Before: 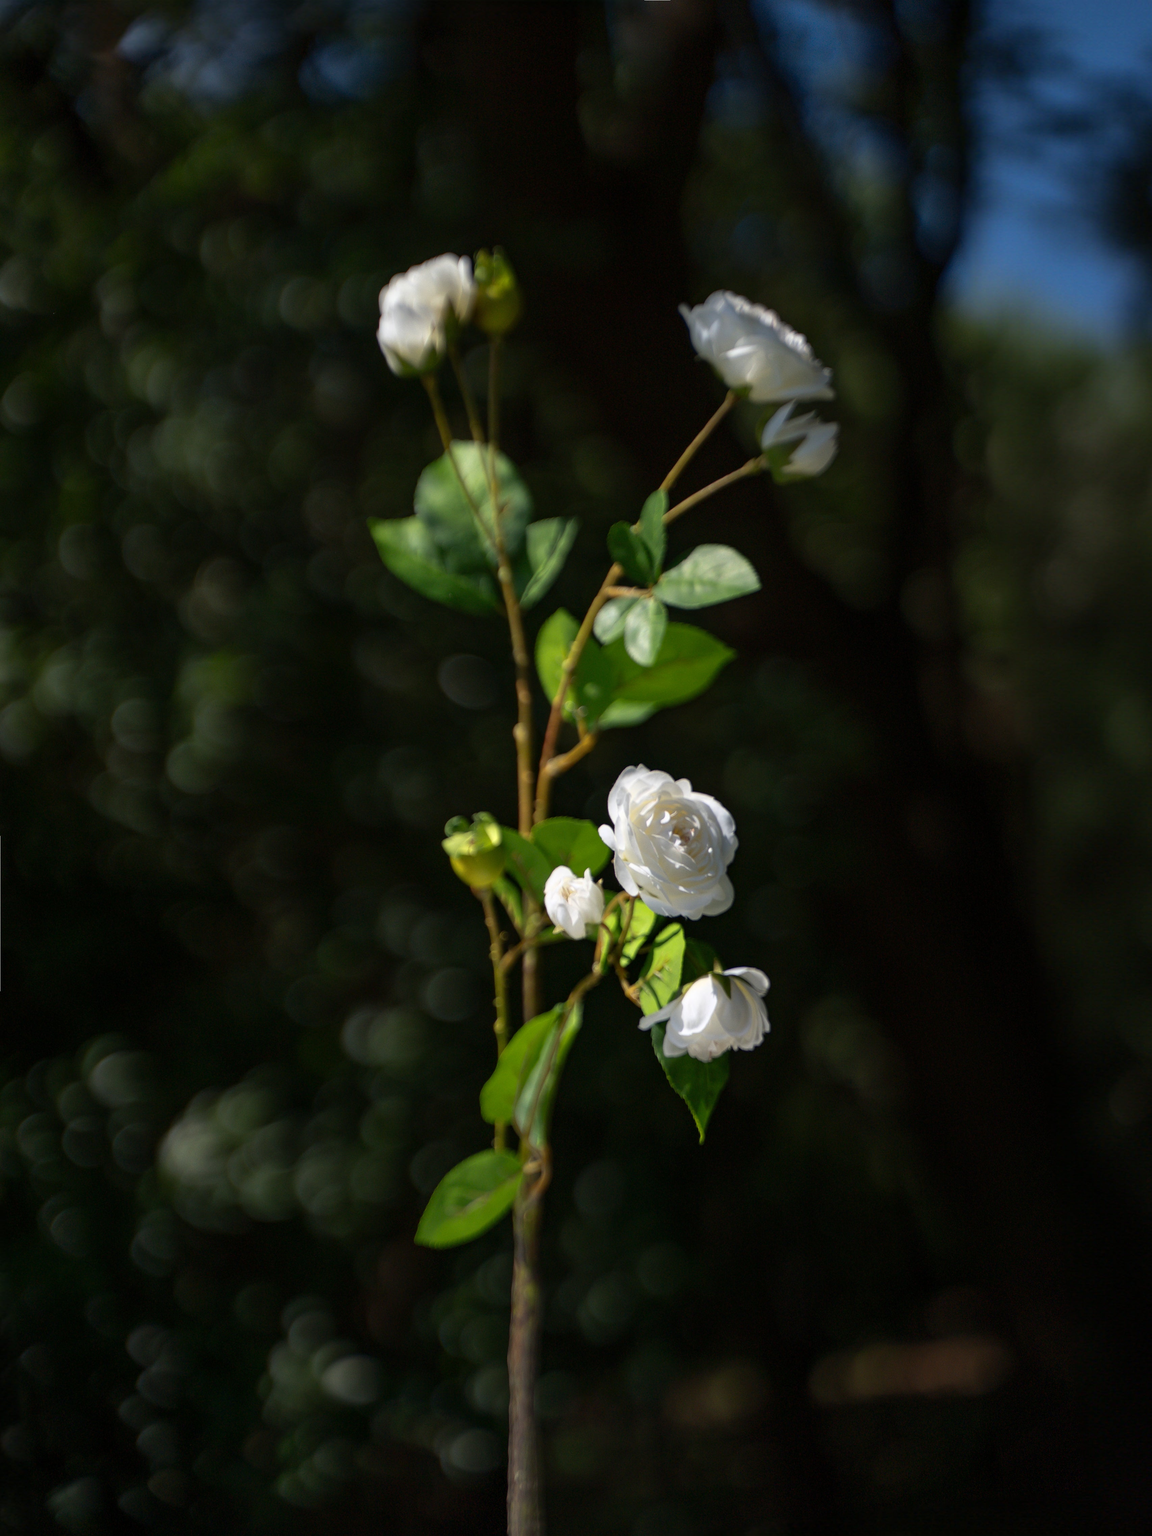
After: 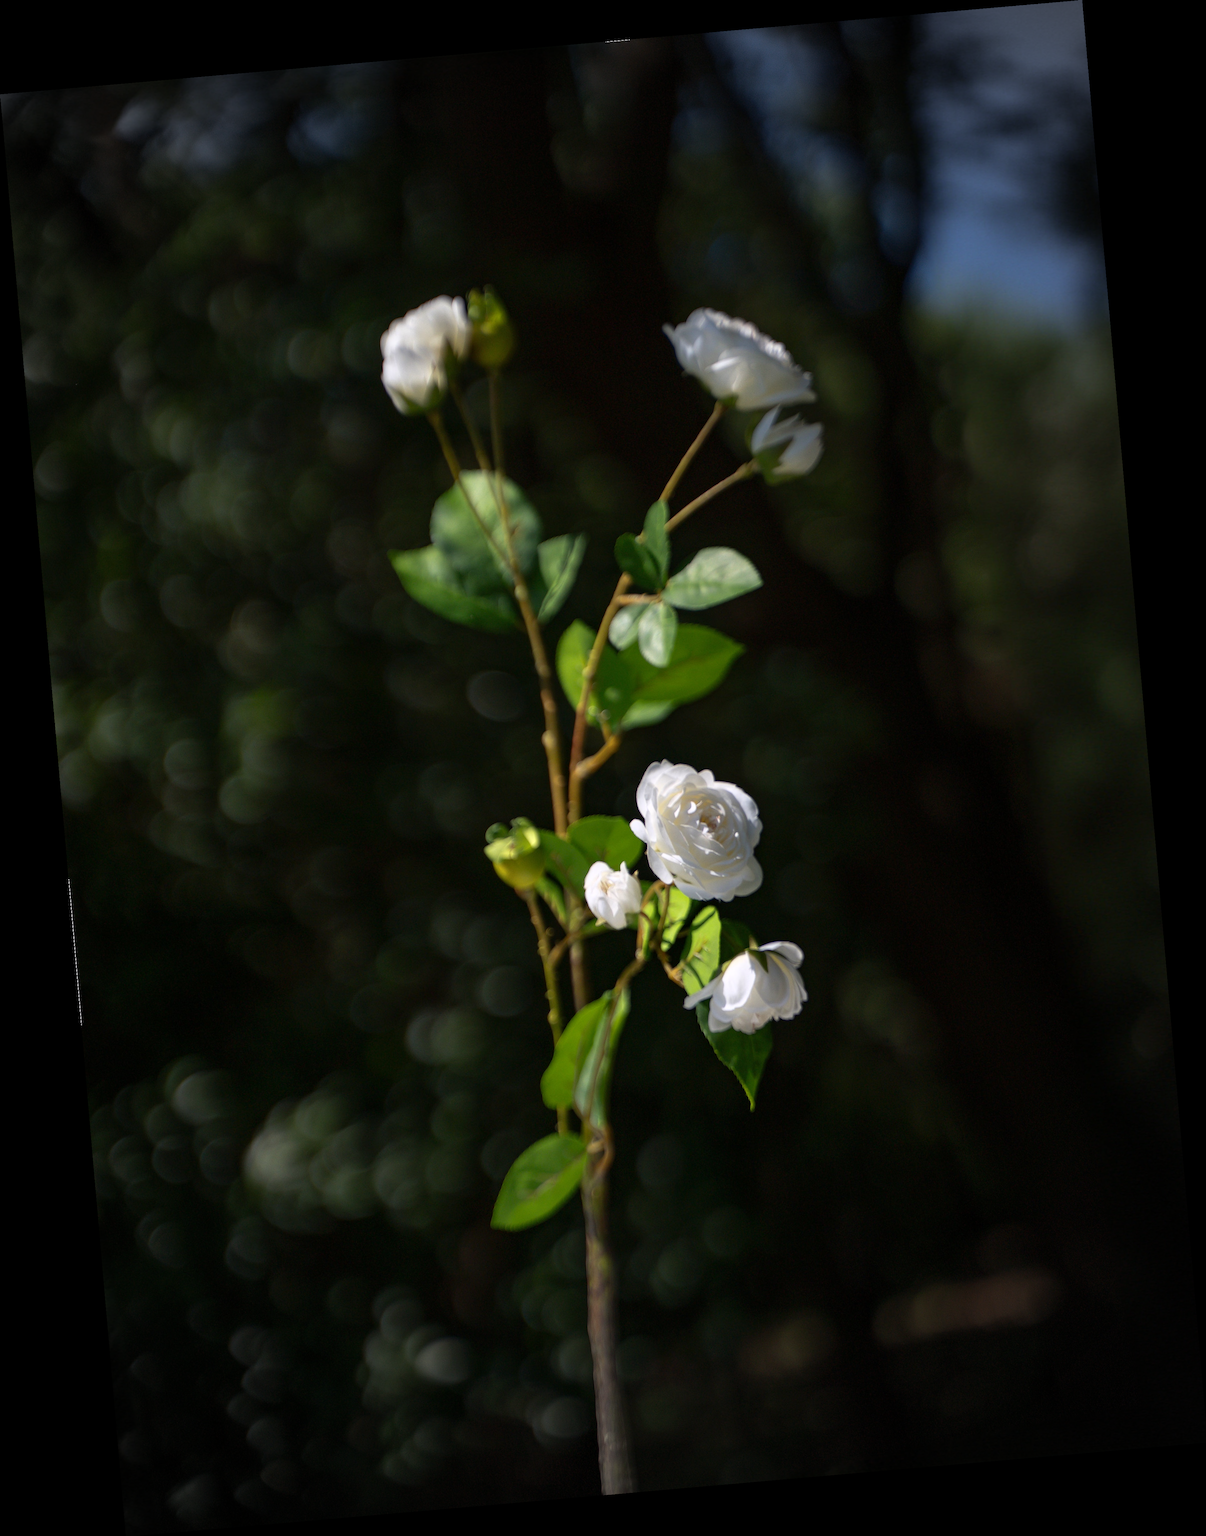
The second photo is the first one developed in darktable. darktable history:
vignetting: fall-off start 67.15%, brightness -0.442, saturation -0.691, width/height ratio 1.011, unbound false
white balance: red 1.009, blue 1.027
rotate and perspective: rotation -4.98°, automatic cropping off
